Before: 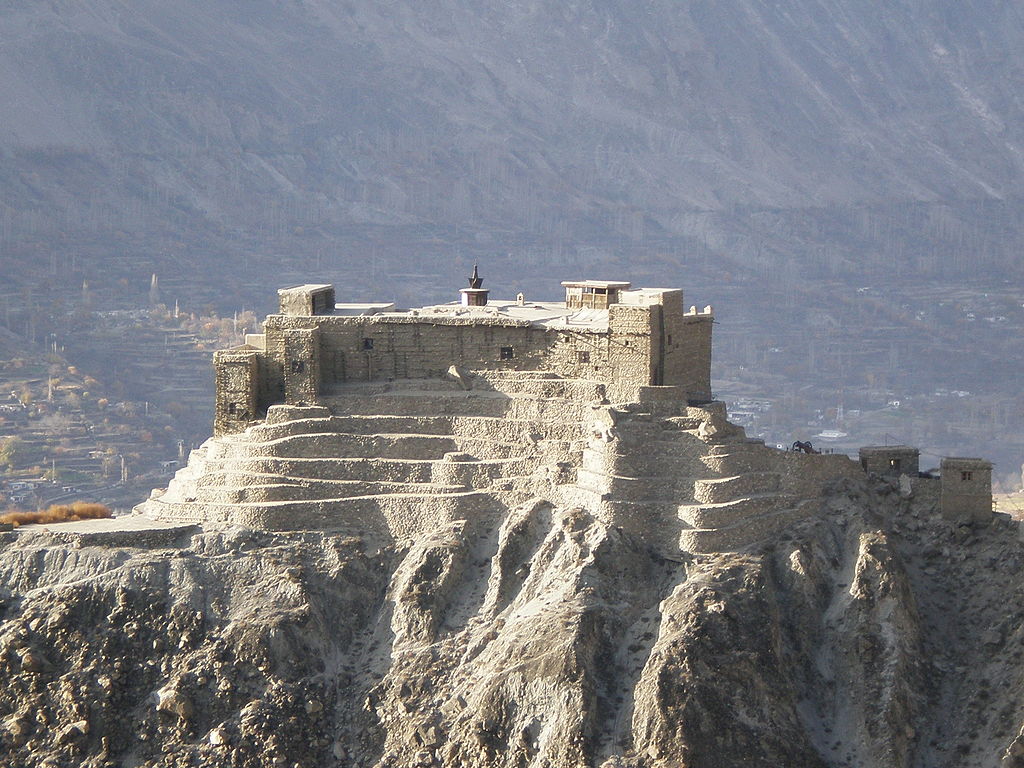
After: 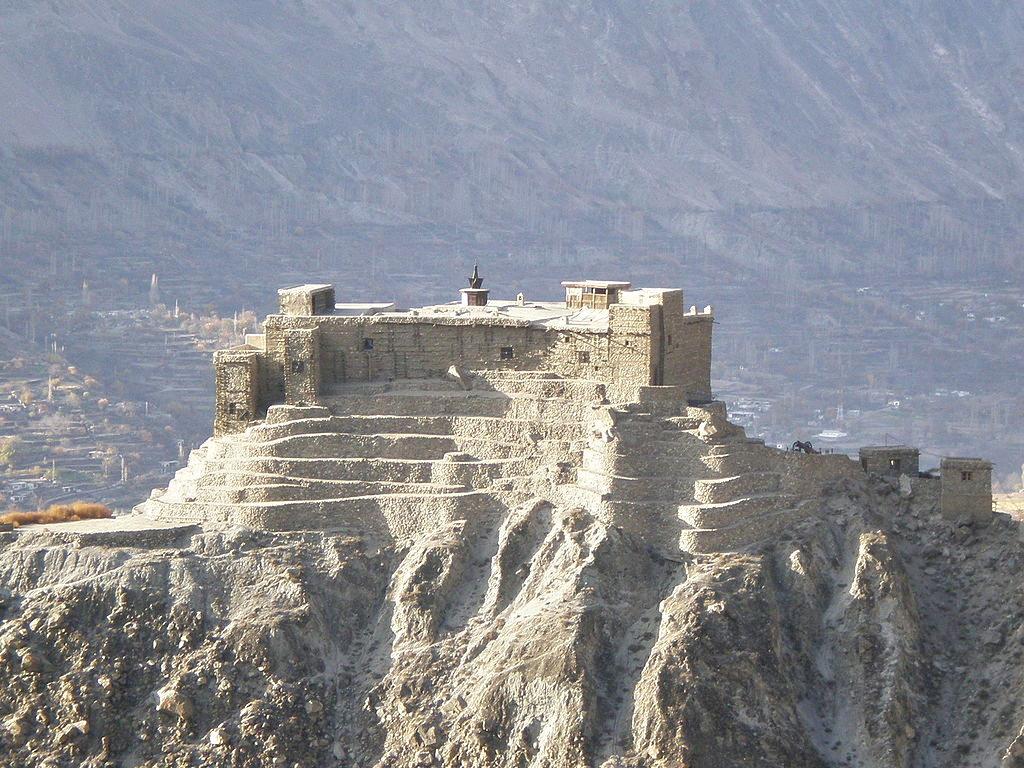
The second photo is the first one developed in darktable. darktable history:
tone equalizer: -8 EV 0.98 EV, -7 EV 0.976 EV, -6 EV 1.03 EV, -5 EV 0.985 EV, -4 EV 0.994 EV, -3 EV 0.717 EV, -2 EV 0.528 EV, -1 EV 0.271 EV
local contrast: highlights 104%, shadows 99%, detail 119%, midtone range 0.2
